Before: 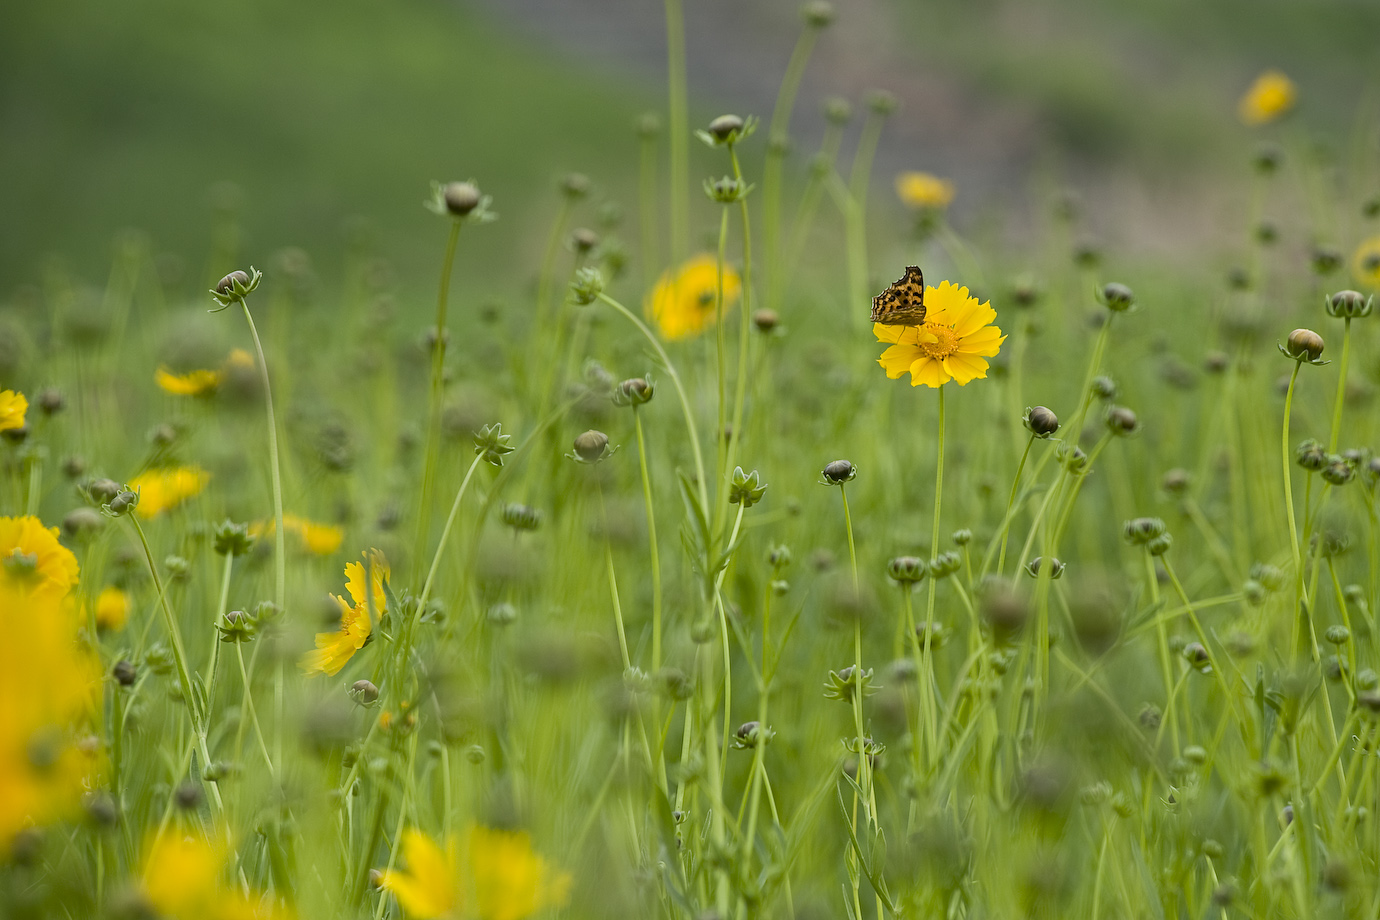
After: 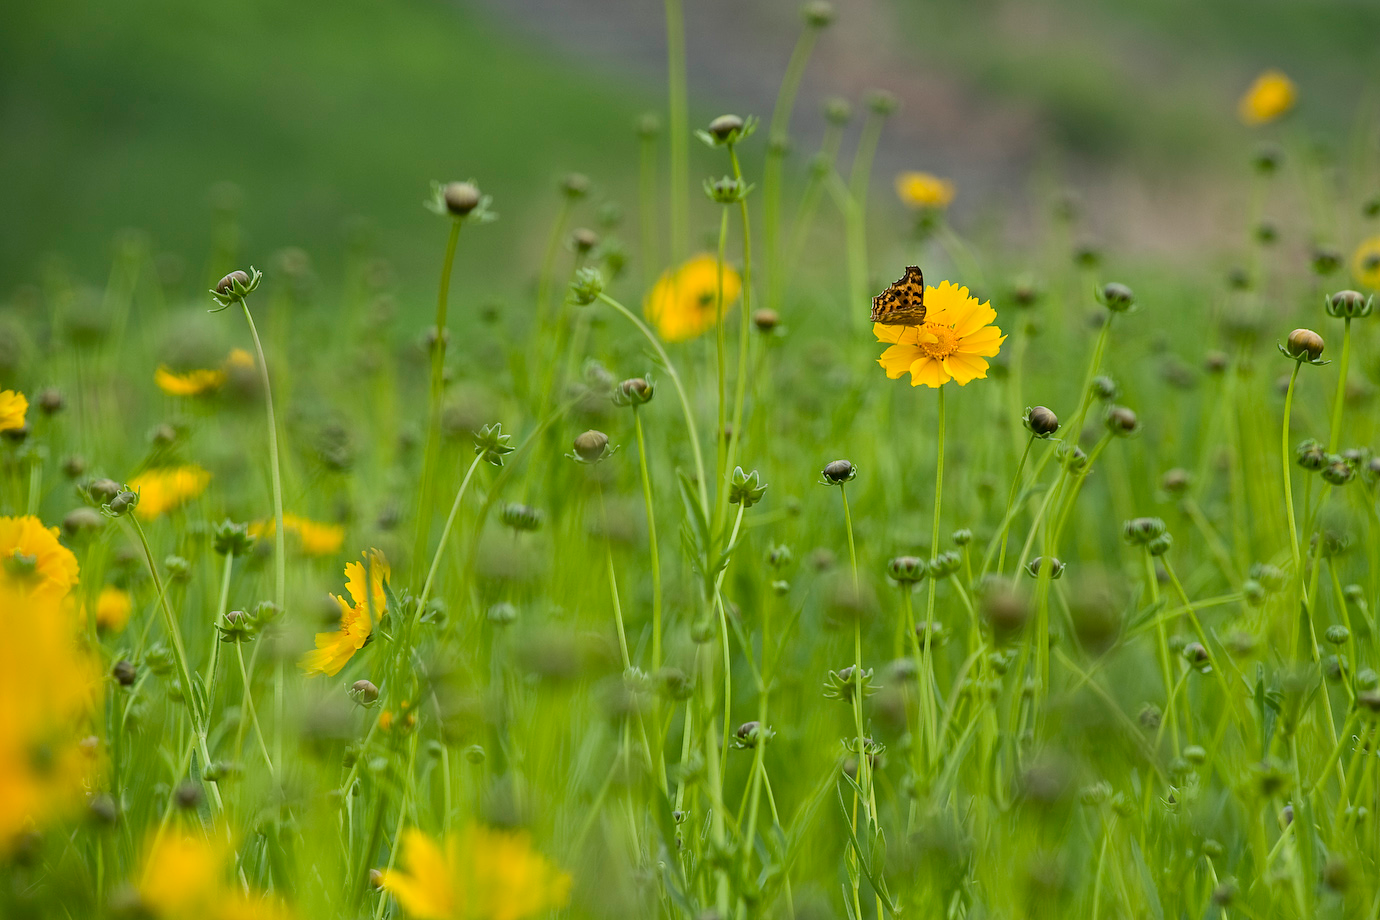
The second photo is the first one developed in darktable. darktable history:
color correction: saturation 1.11
